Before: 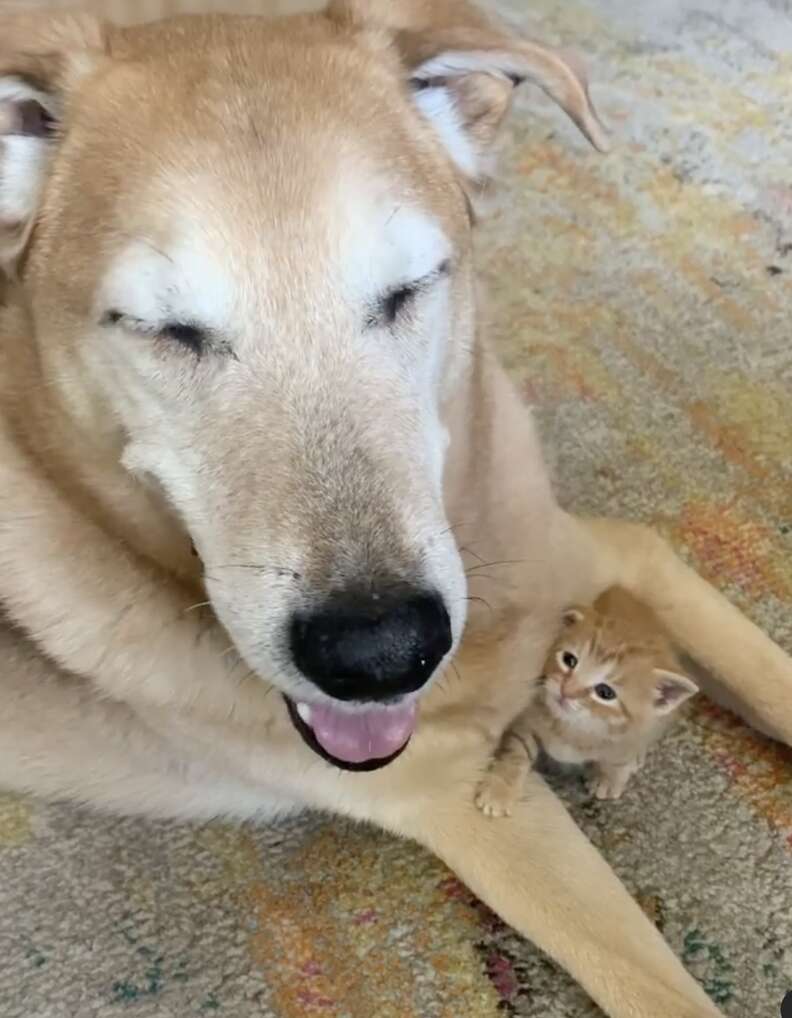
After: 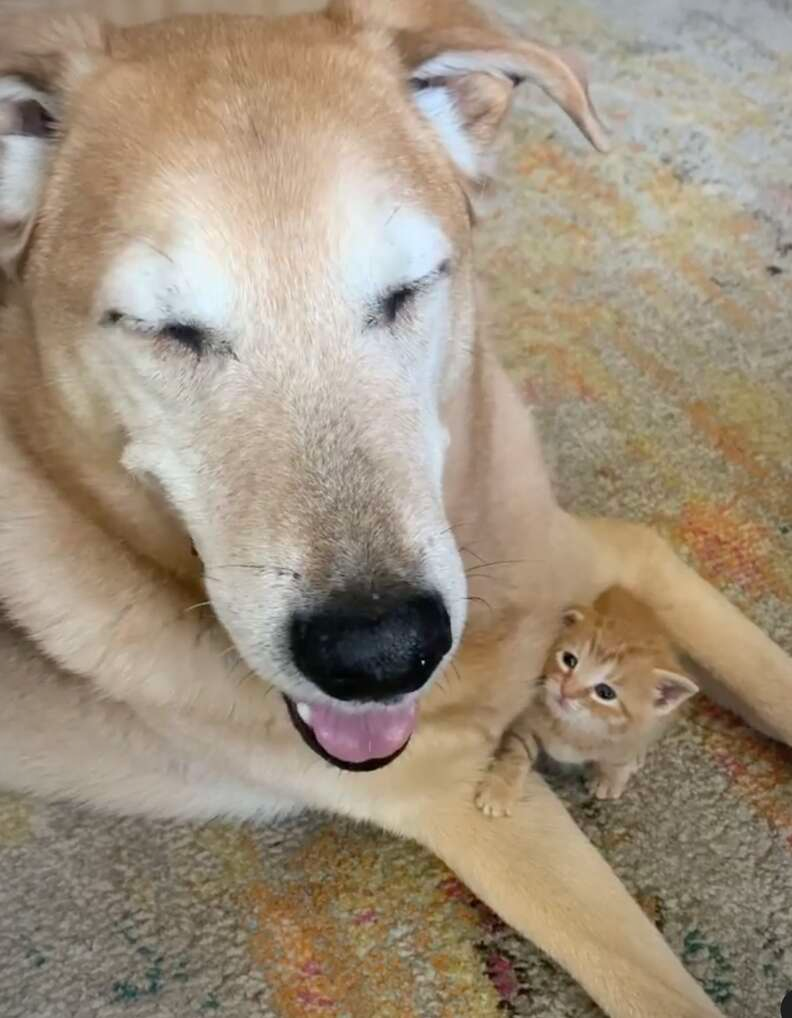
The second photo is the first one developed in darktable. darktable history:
vignetting: fall-off start 96.93%, fall-off radius 99.32%, width/height ratio 0.612
